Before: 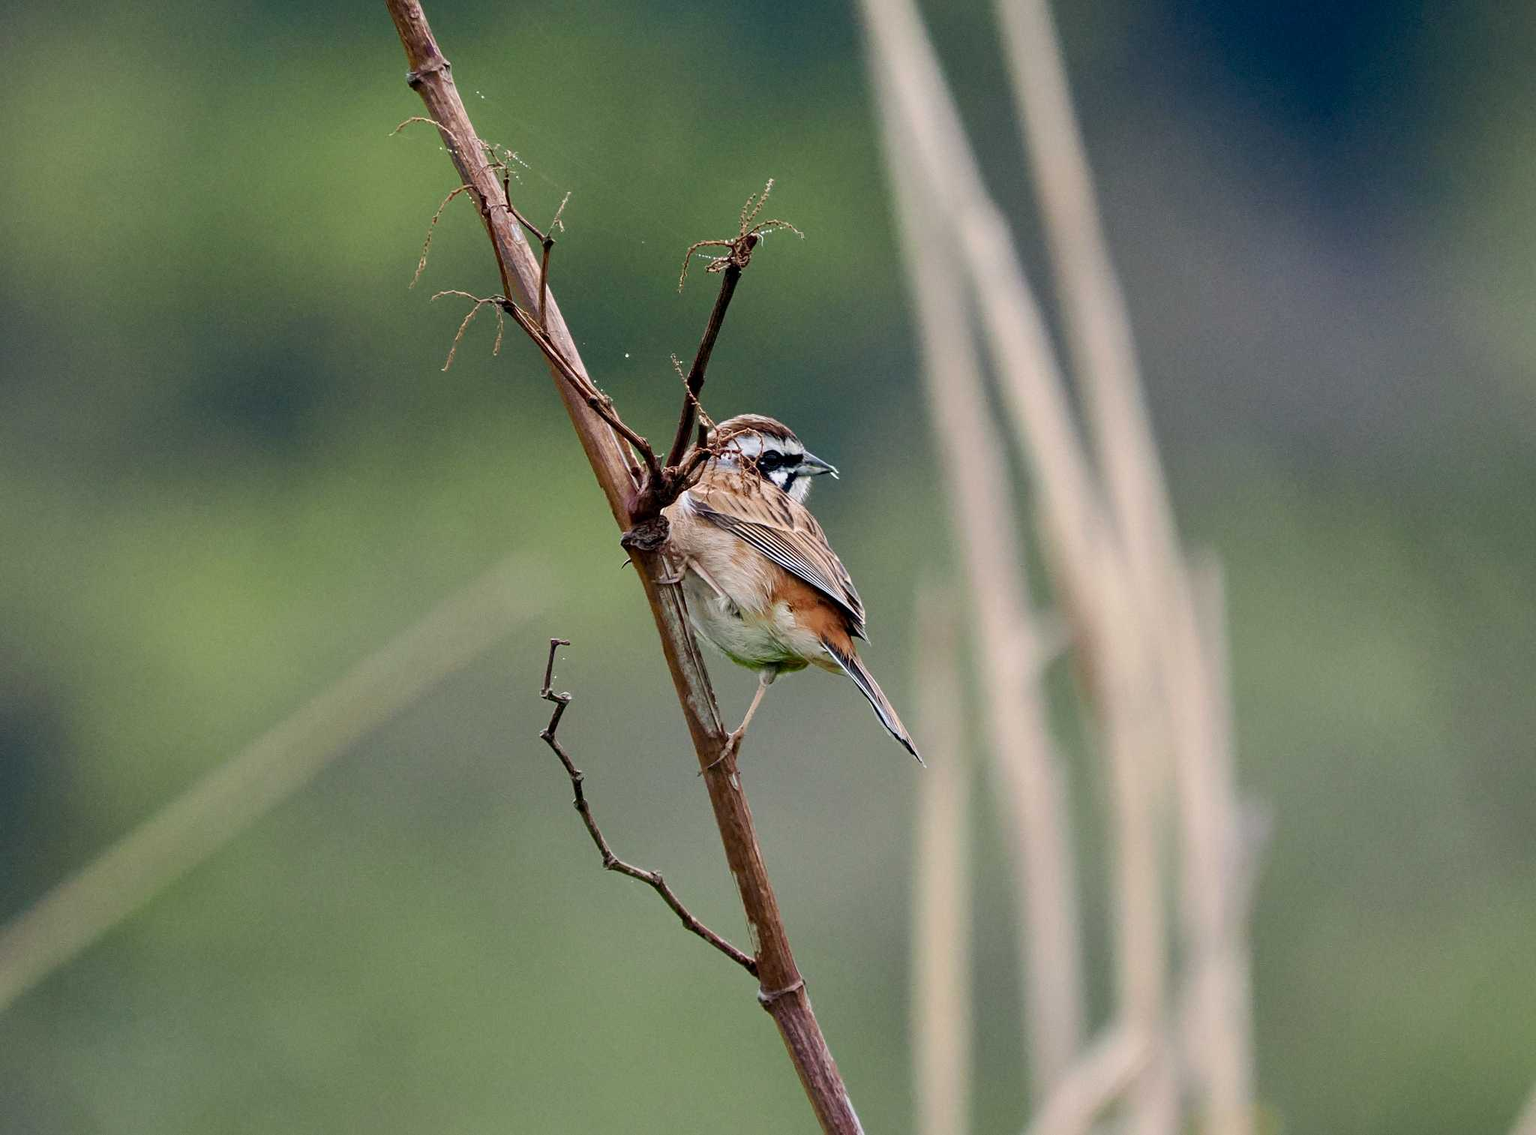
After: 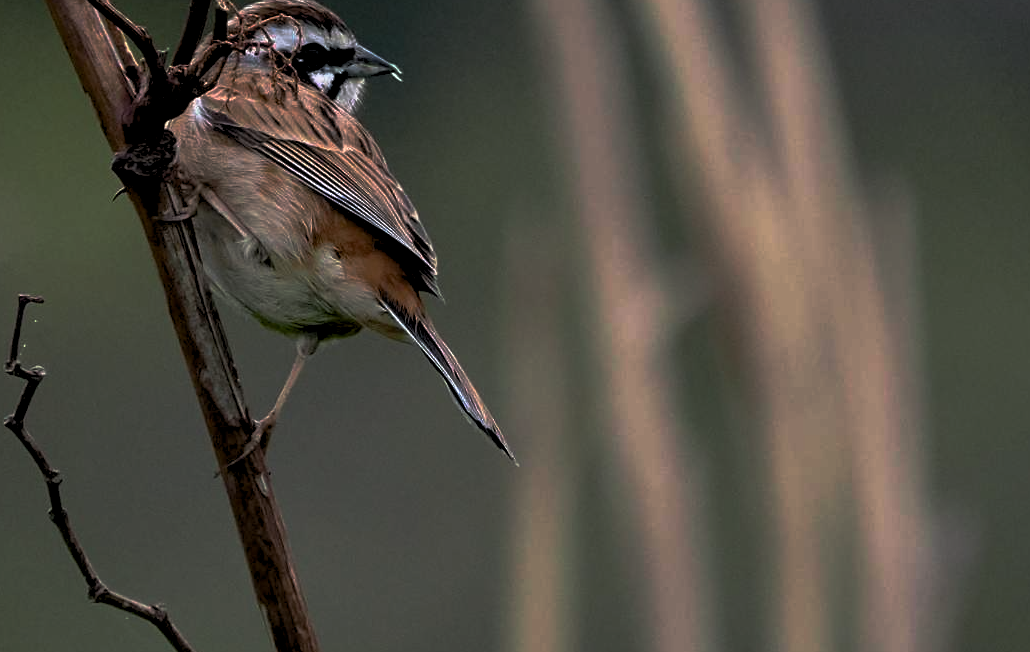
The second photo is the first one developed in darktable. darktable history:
exposure: black level correction 0.009, exposure -0.159 EV, compensate highlight preservation false
levels: levels [0.062, 0.494, 0.925]
base curve: curves: ch0 [(0, 0) (0.564, 0.291) (0.802, 0.731) (1, 1)], preserve colors none
crop: left 34.989%, top 36.865%, right 14.673%, bottom 20.021%
